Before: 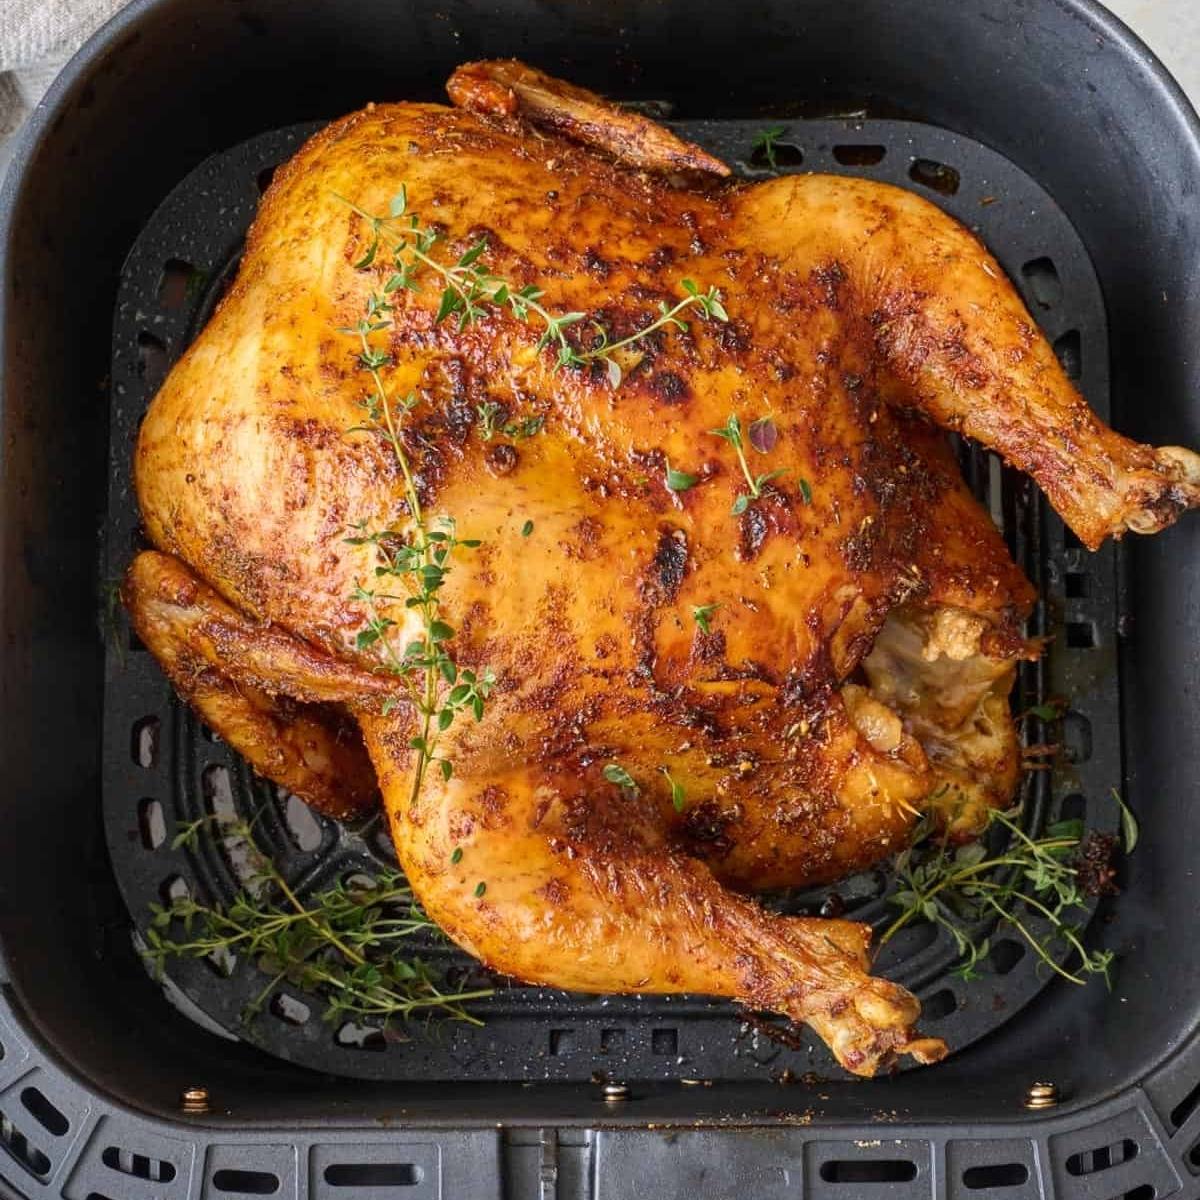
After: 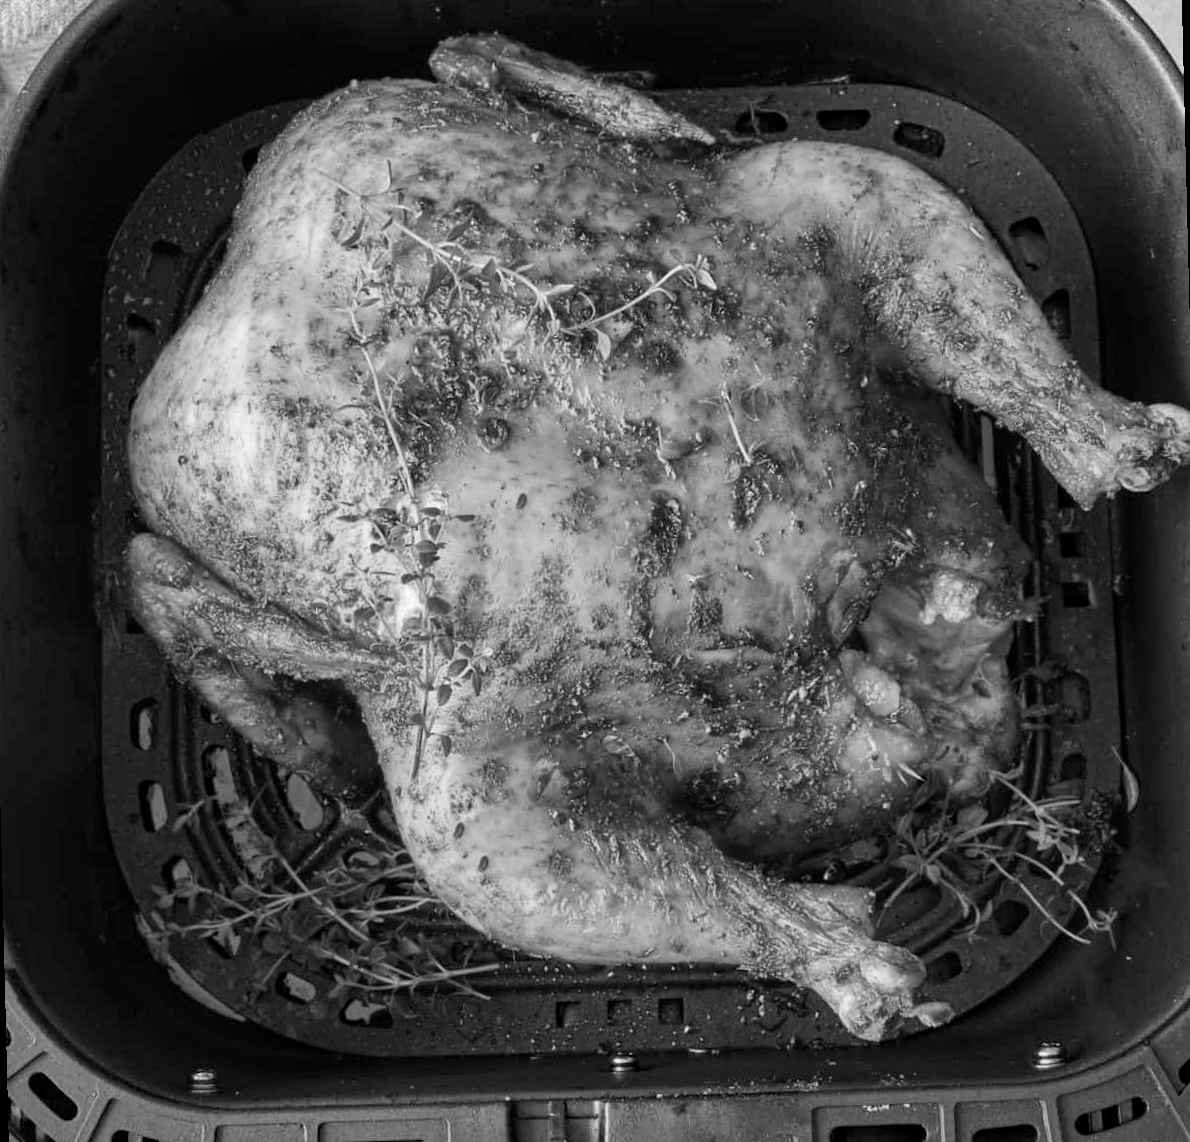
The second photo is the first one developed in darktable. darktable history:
color correction: highlights a* 17.94, highlights b* 35.39, shadows a* 1.48, shadows b* 6.42, saturation 1.01
rotate and perspective: rotation -1.42°, crop left 0.016, crop right 0.984, crop top 0.035, crop bottom 0.965
haze removal: compatibility mode true, adaptive false
monochrome: a 30.25, b 92.03
